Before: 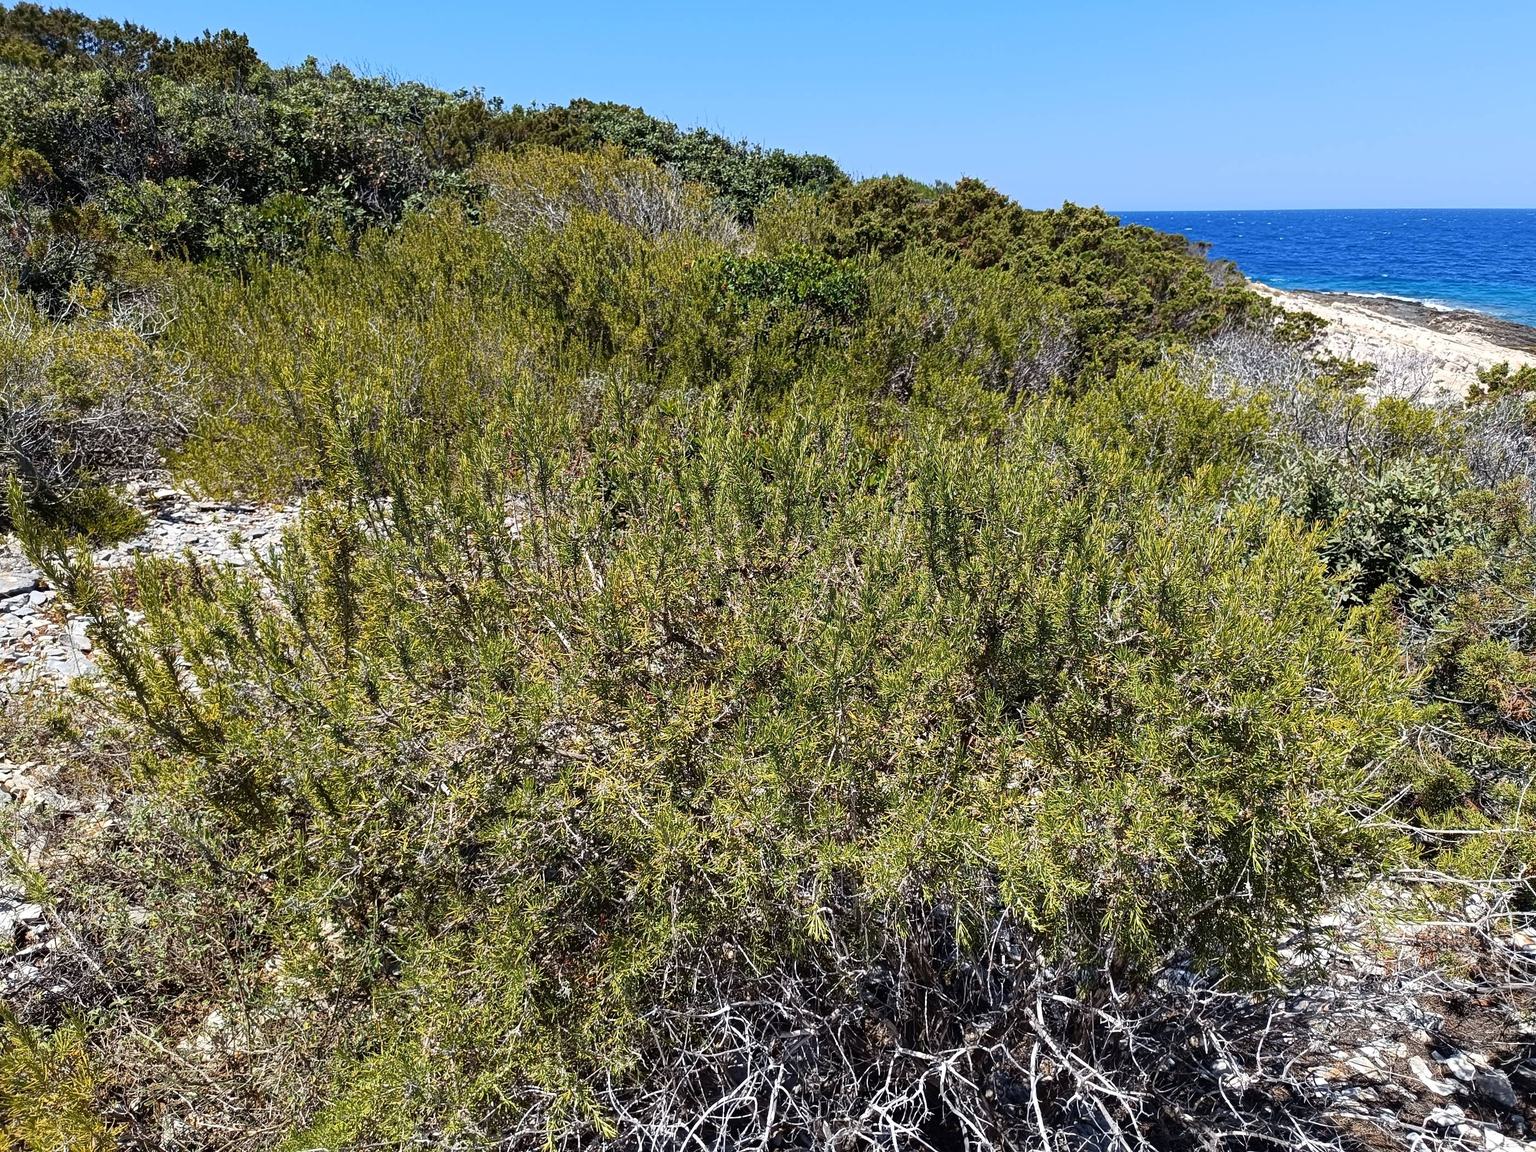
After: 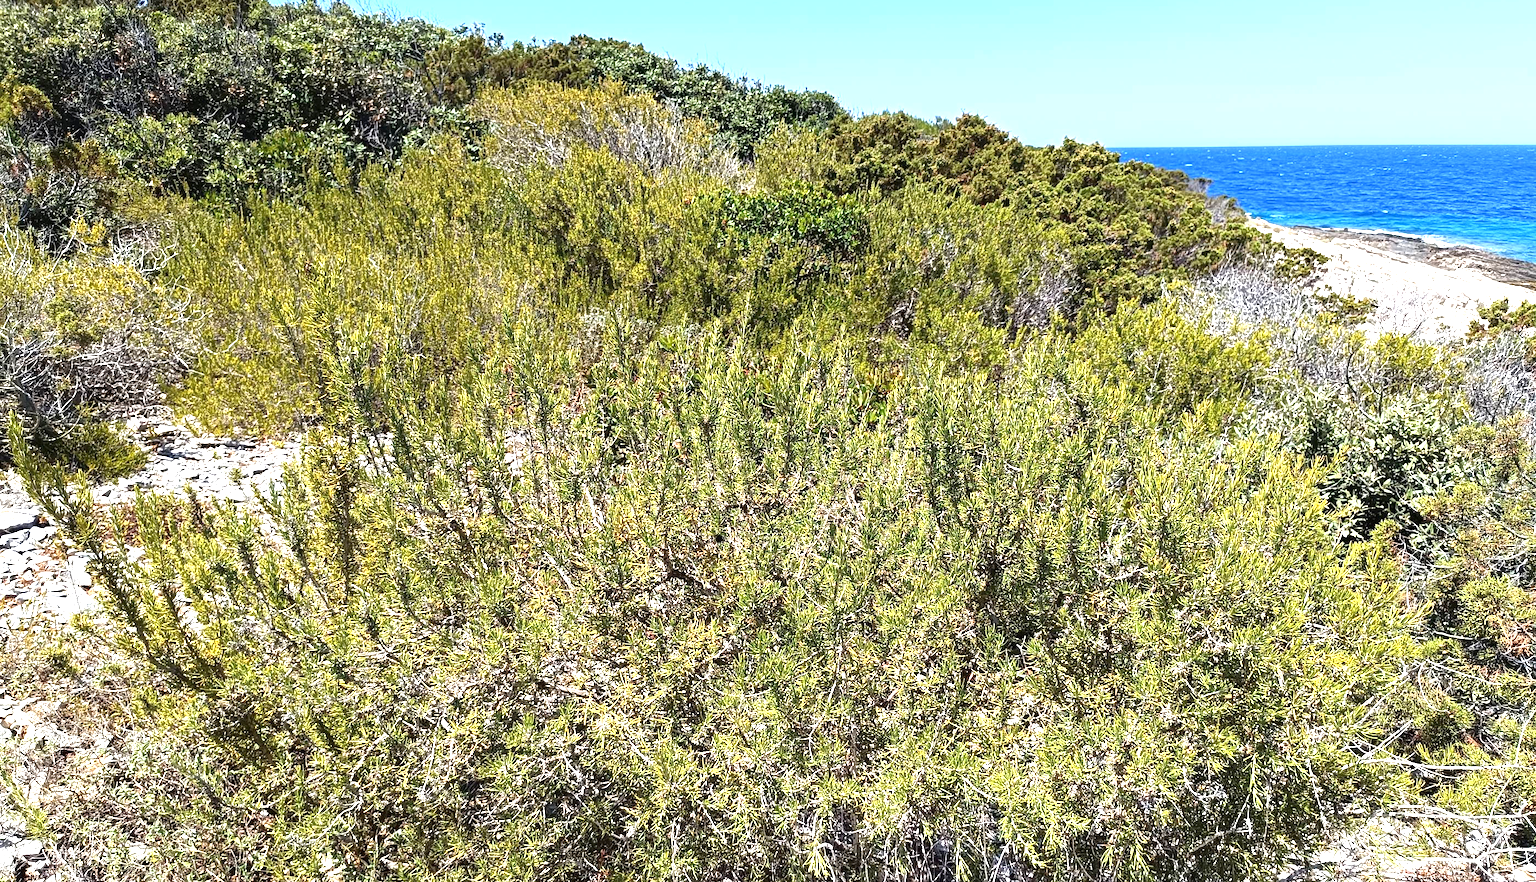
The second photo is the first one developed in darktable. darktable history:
crop: top 5.587%, bottom 17.807%
exposure: black level correction 0, exposure 1.1 EV, compensate exposure bias true, compensate highlight preservation false
